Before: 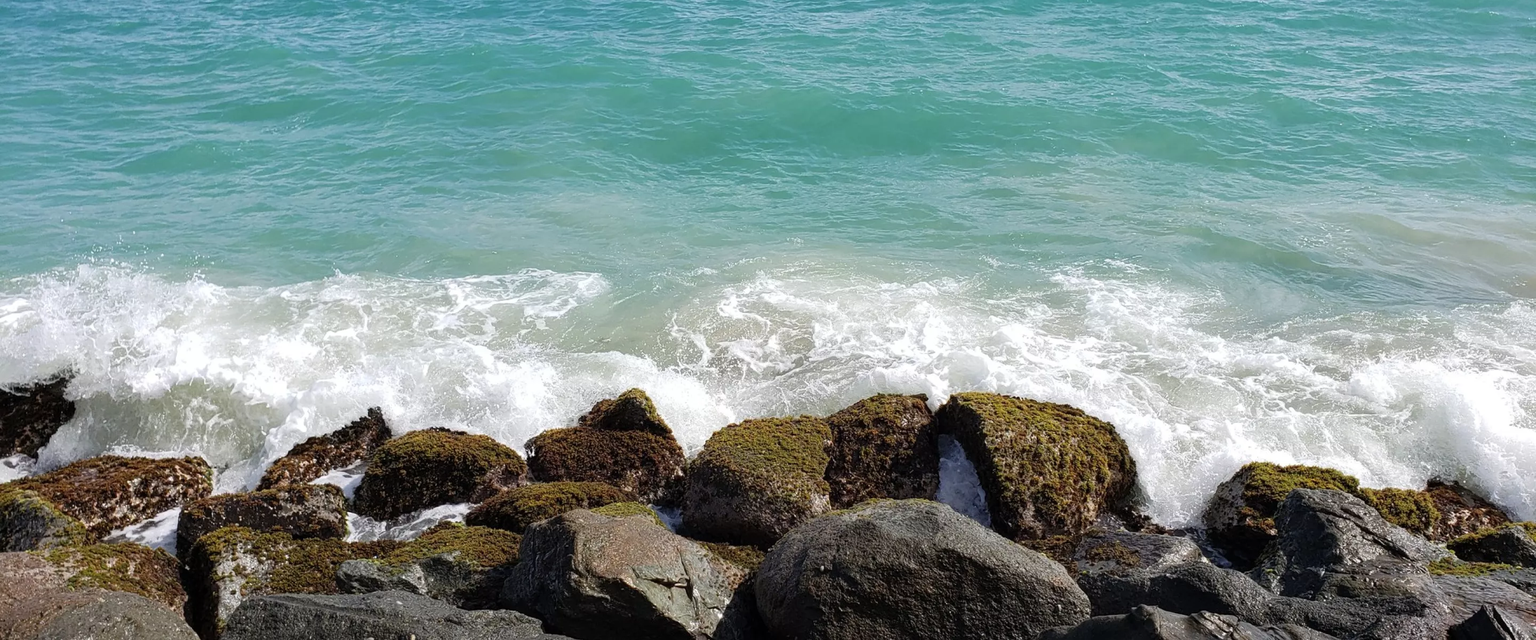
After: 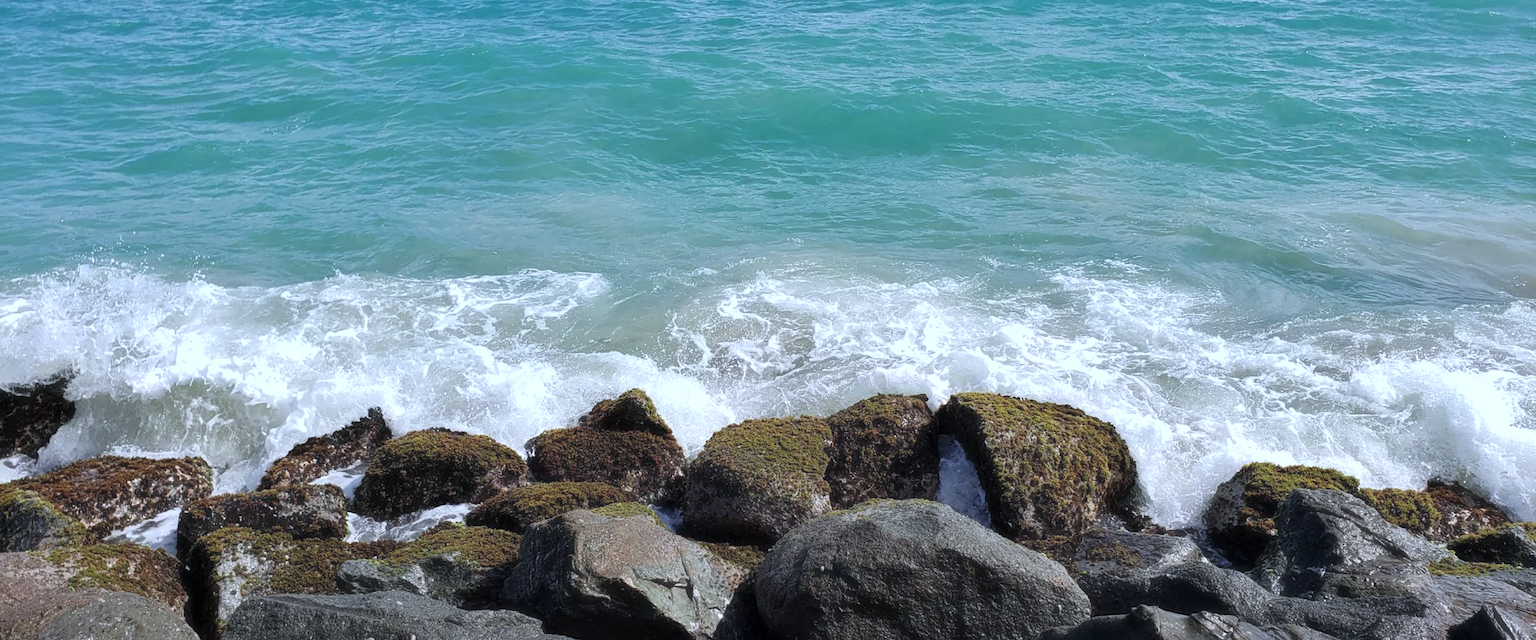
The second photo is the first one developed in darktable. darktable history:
color calibration: x 0.37, y 0.382, temperature 4313.32 K
haze removal: strength -0.1, adaptive false
shadows and highlights: shadows 25, highlights -48, soften with gaussian
